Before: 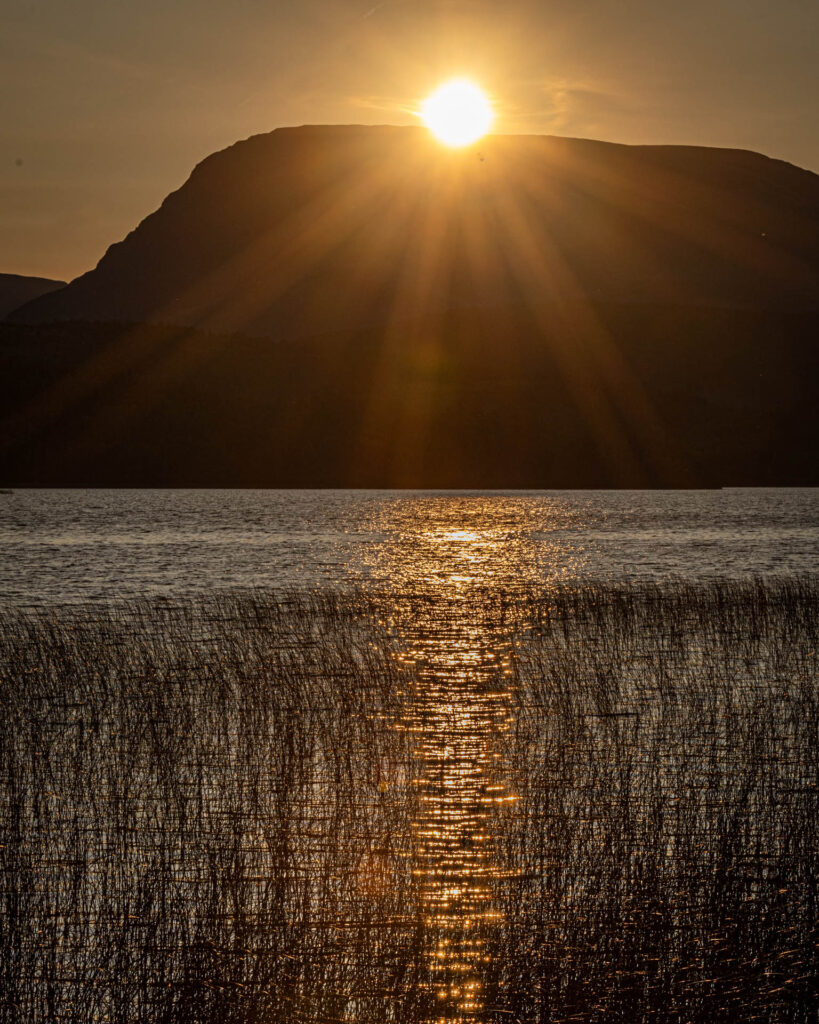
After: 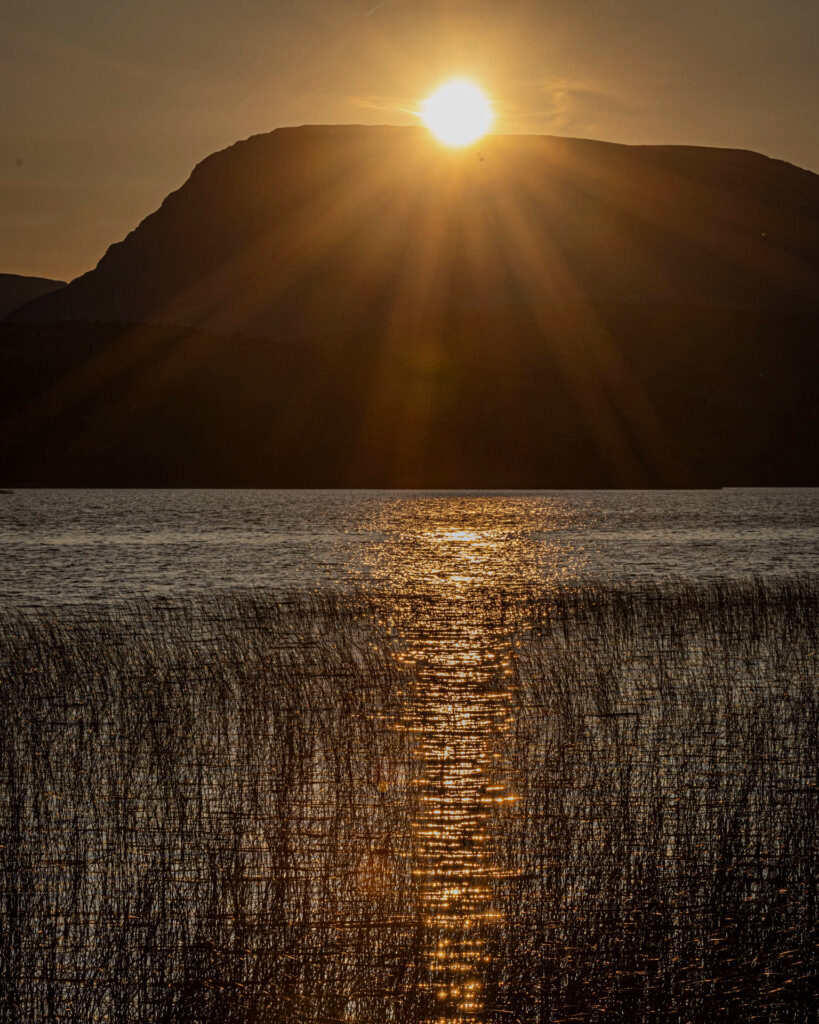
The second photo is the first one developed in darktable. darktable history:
exposure: exposure -0.308 EV, compensate highlight preservation false
